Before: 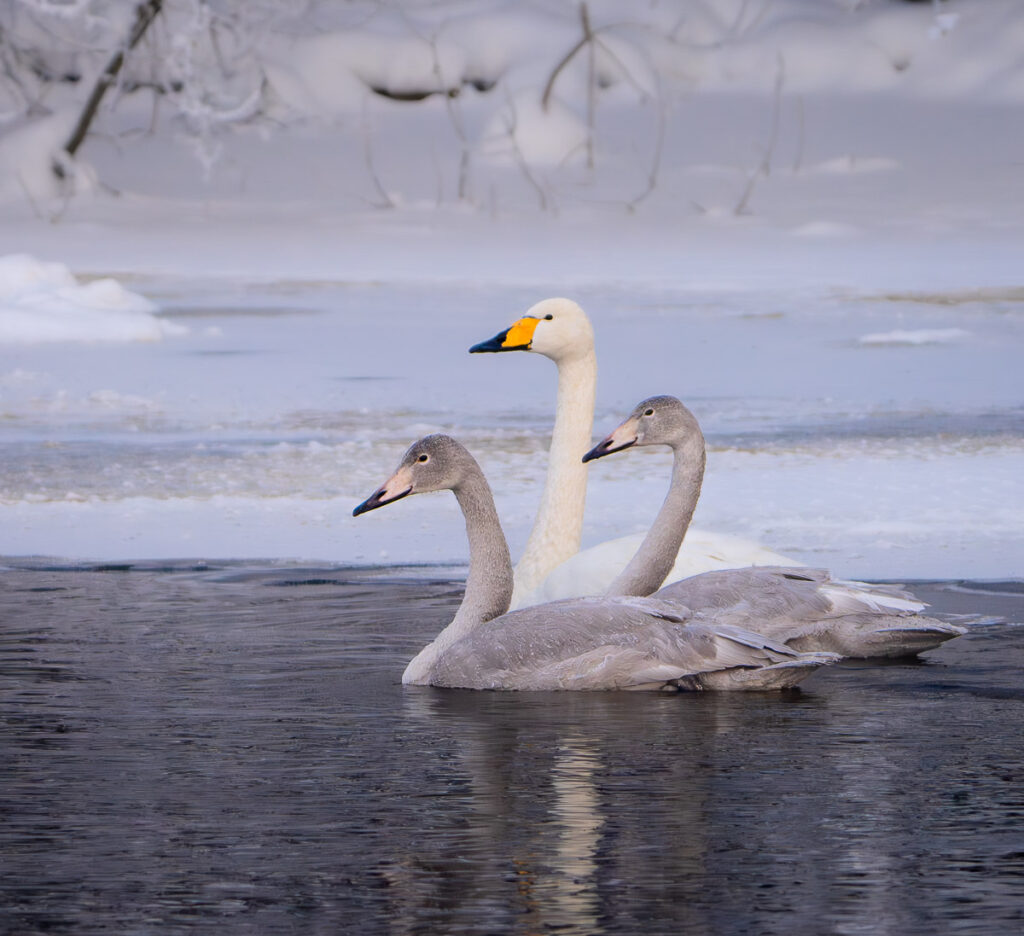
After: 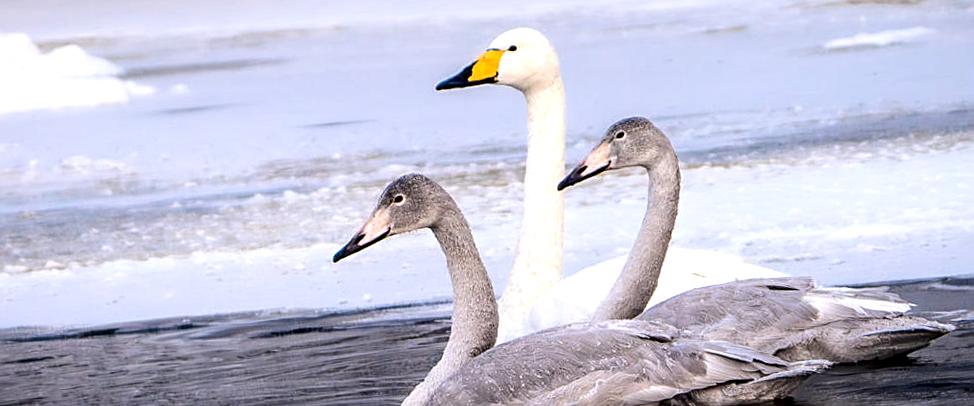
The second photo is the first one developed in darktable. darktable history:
sharpen: on, module defaults
tone equalizer: -8 EV -0.75 EV, -7 EV -0.7 EV, -6 EV -0.6 EV, -5 EV -0.4 EV, -3 EV 0.4 EV, -2 EV 0.6 EV, -1 EV 0.7 EV, +0 EV 0.75 EV, edges refinement/feathering 500, mask exposure compensation -1.57 EV, preserve details no
local contrast: highlights 25%, shadows 75%, midtone range 0.75
crop and rotate: top 26.056%, bottom 25.543%
rotate and perspective: rotation -4.57°, crop left 0.054, crop right 0.944, crop top 0.087, crop bottom 0.914
